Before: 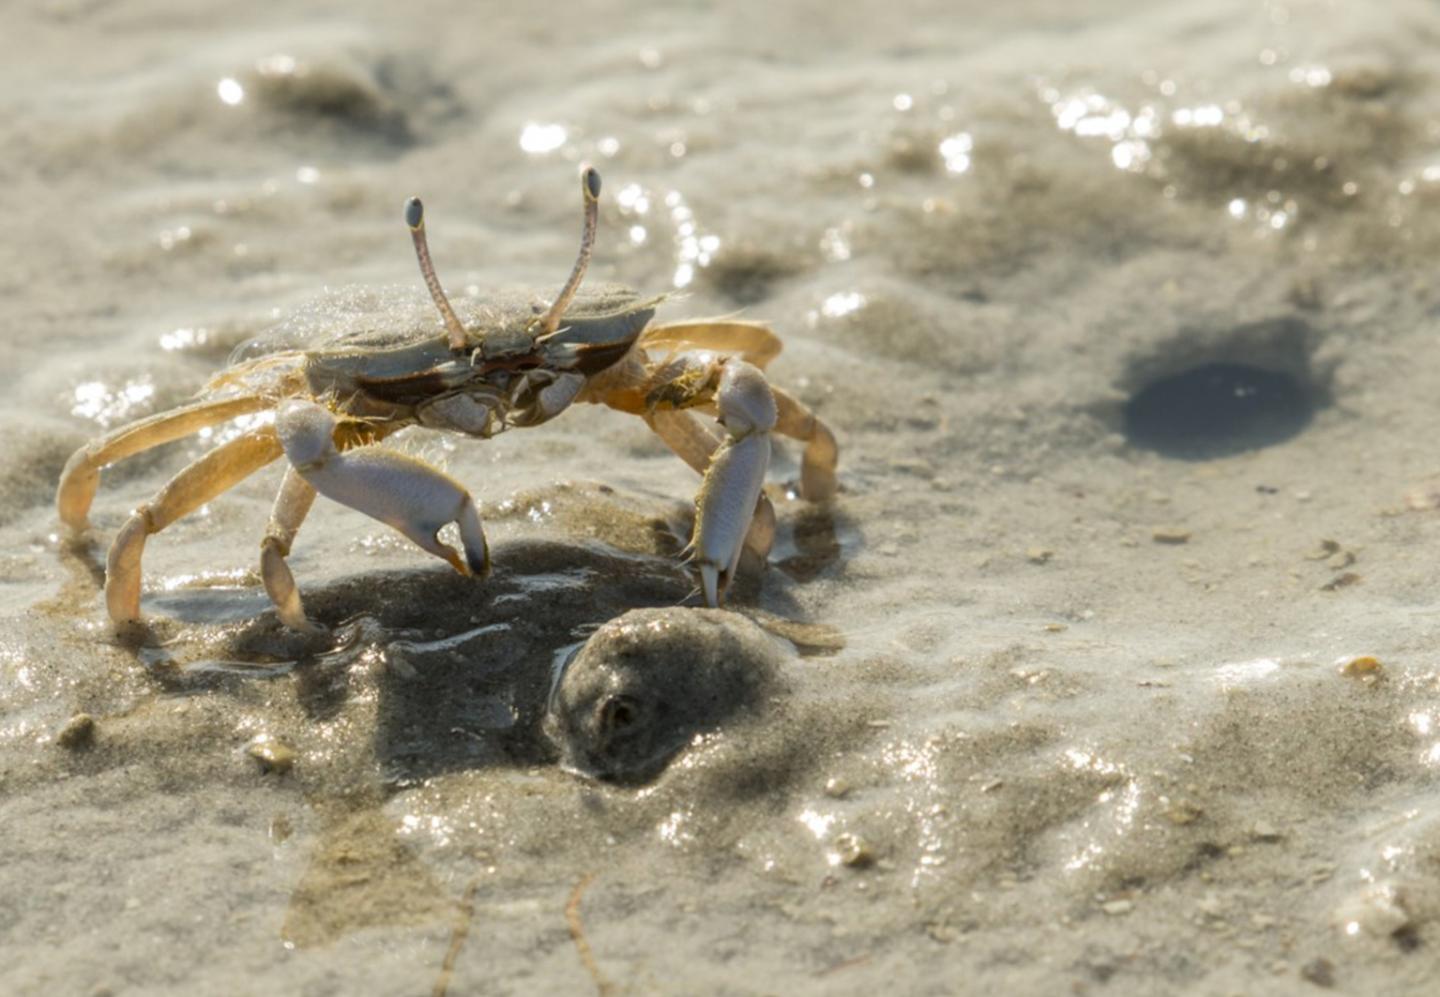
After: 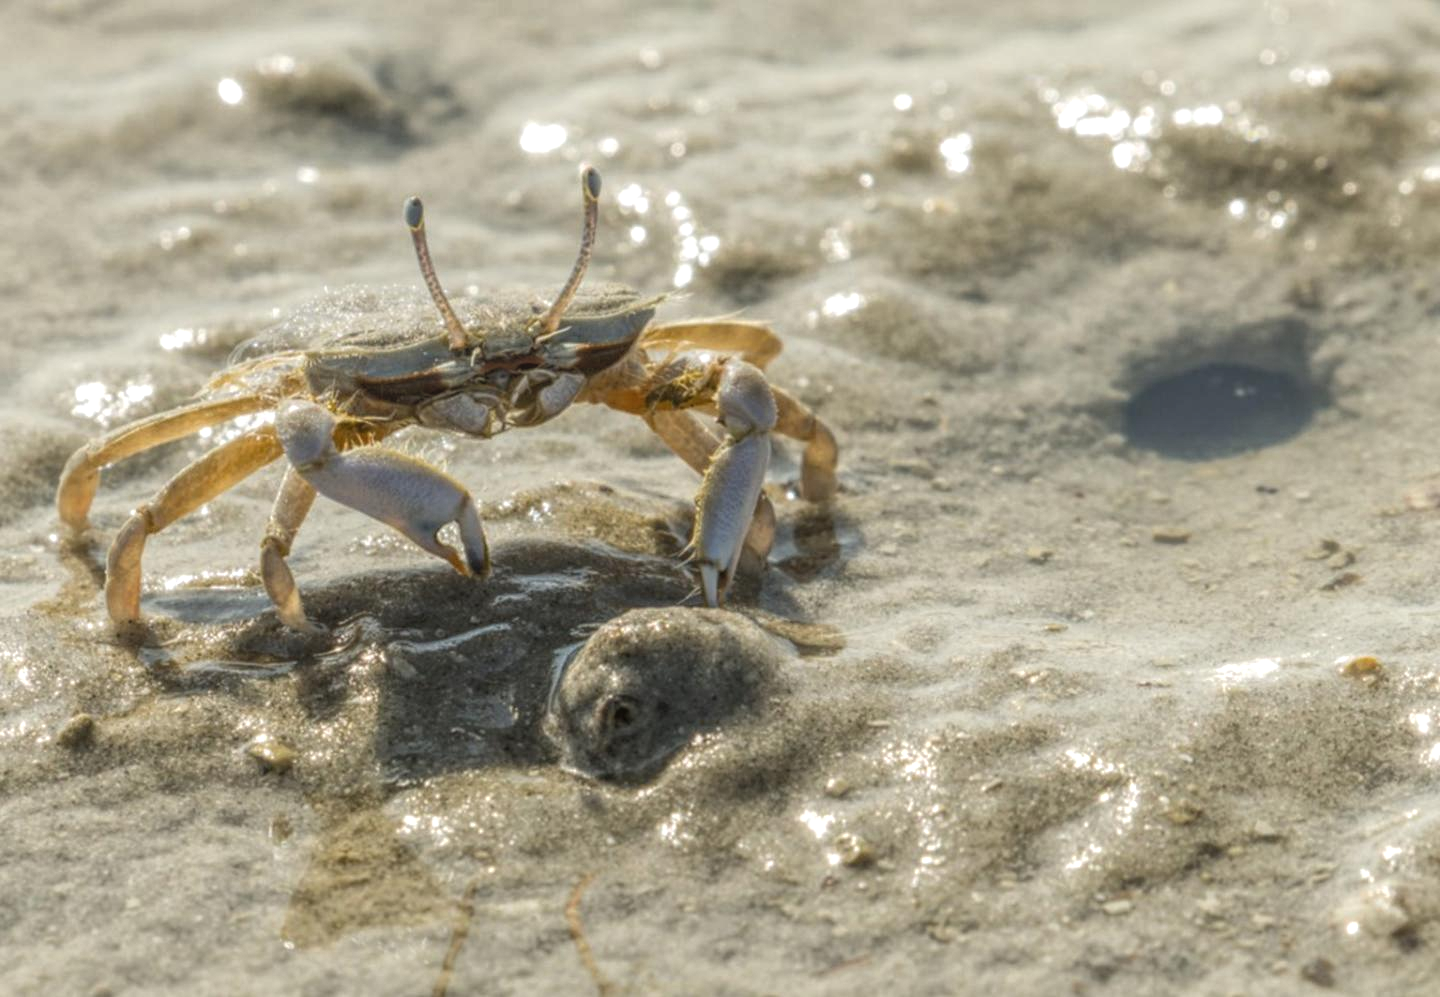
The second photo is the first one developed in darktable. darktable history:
local contrast: highlights 66%, shadows 34%, detail 167%, midtone range 0.2
